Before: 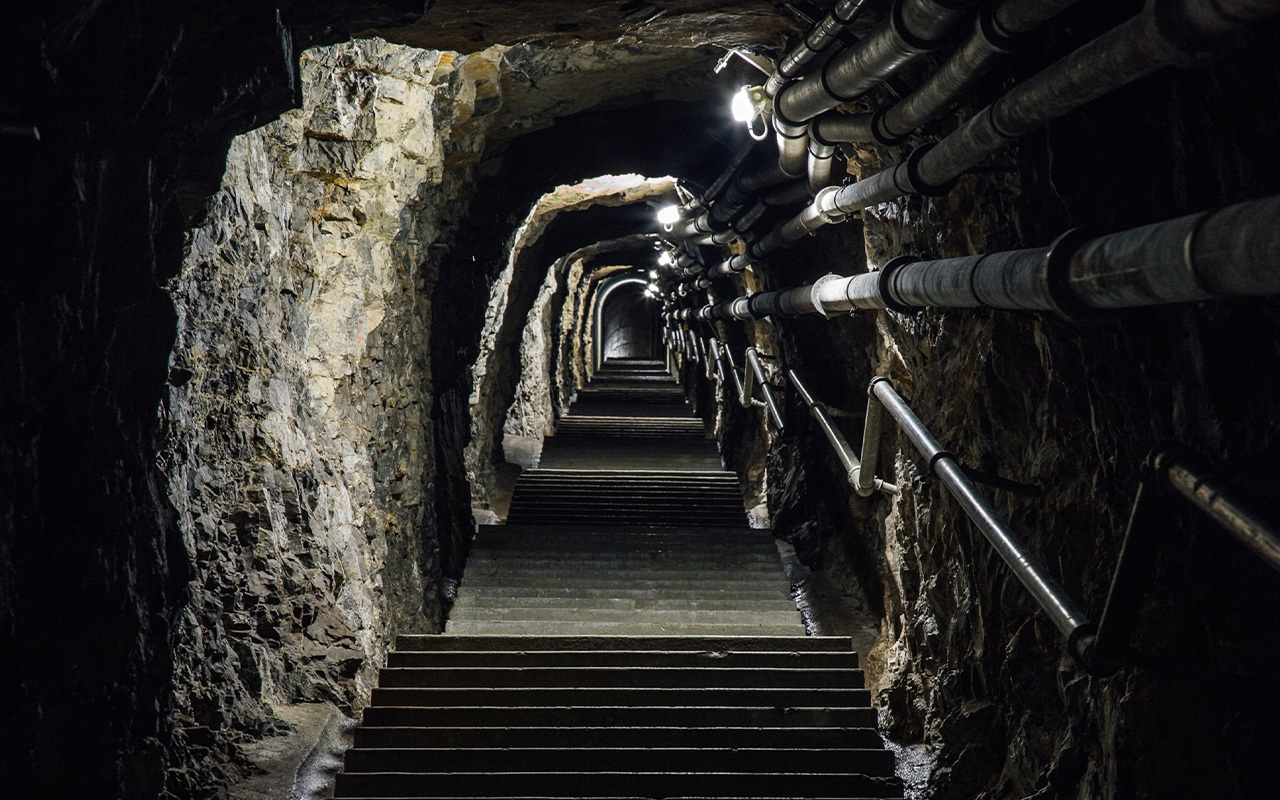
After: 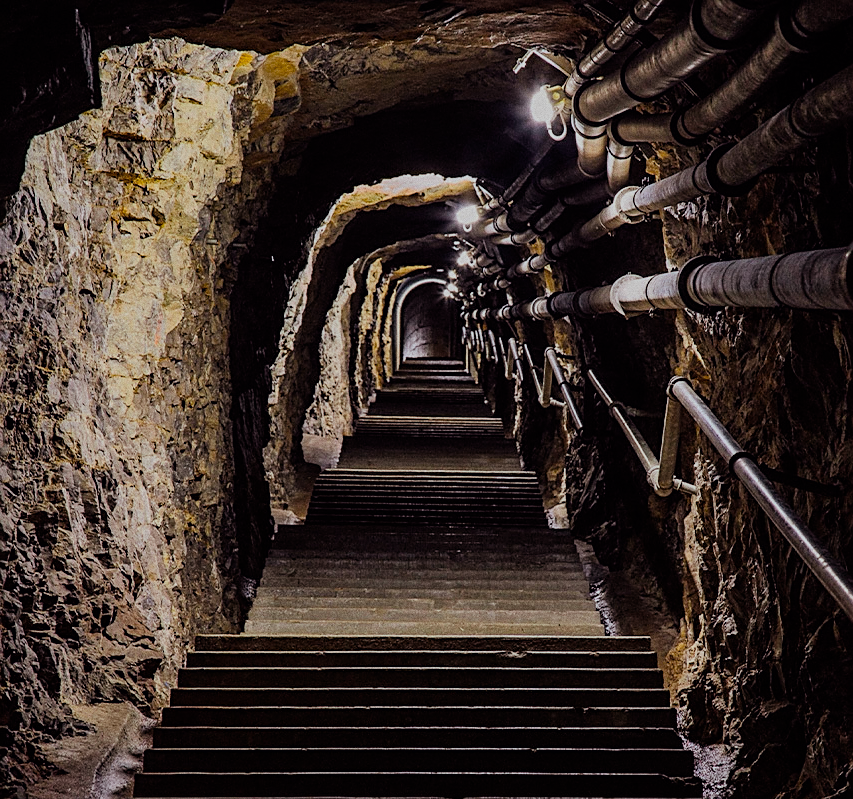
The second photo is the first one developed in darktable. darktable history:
crop and rotate: left 15.754%, right 17.579%
shadows and highlights: shadows 25, white point adjustment -3, highlights -30
sharpen: radius 1.967
filmic rgb: black relative exposure -7.65 EV, white relative exposure 4.56 EV, hardness 3.61, color science v6 (2022)
color balance rgb: linear chroma grading › global chroma 15%, perceptual saturation grading › global saturation 30%
rgb levels: mode RGB, independent channels, levels [[0, 0.474, 1], [0, 0.5, 1], [0, 0.5, 1]]
grain: coarseness 0.09 ISO
